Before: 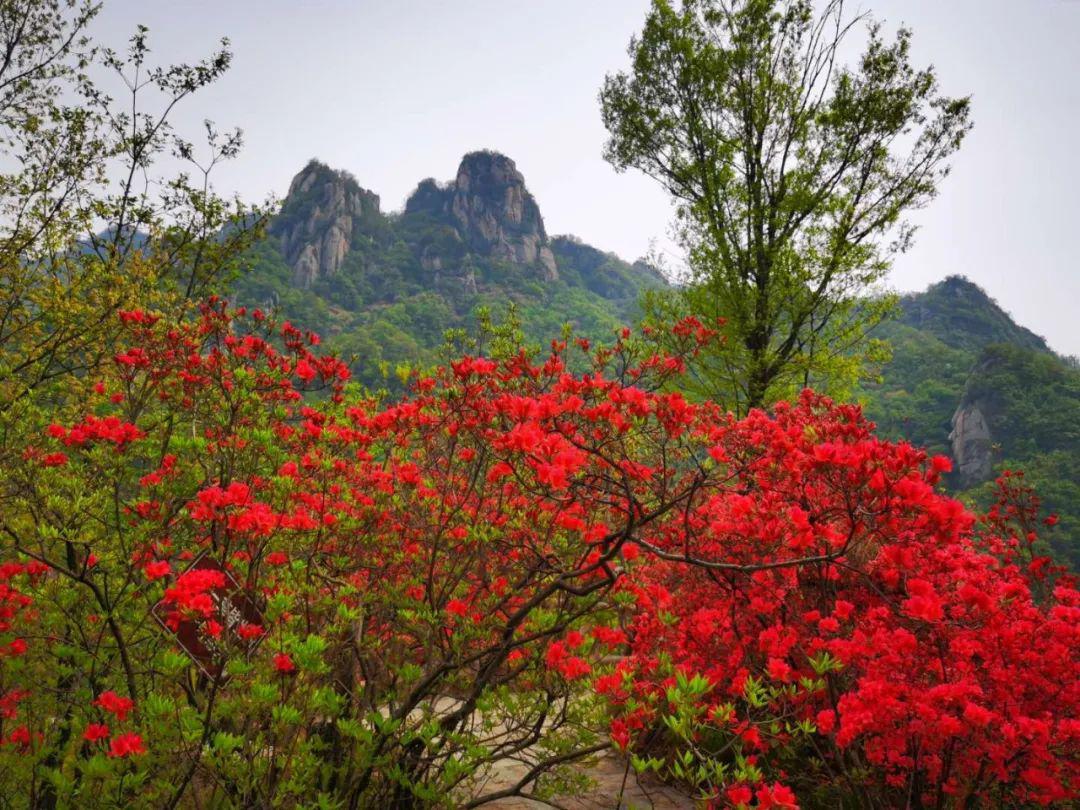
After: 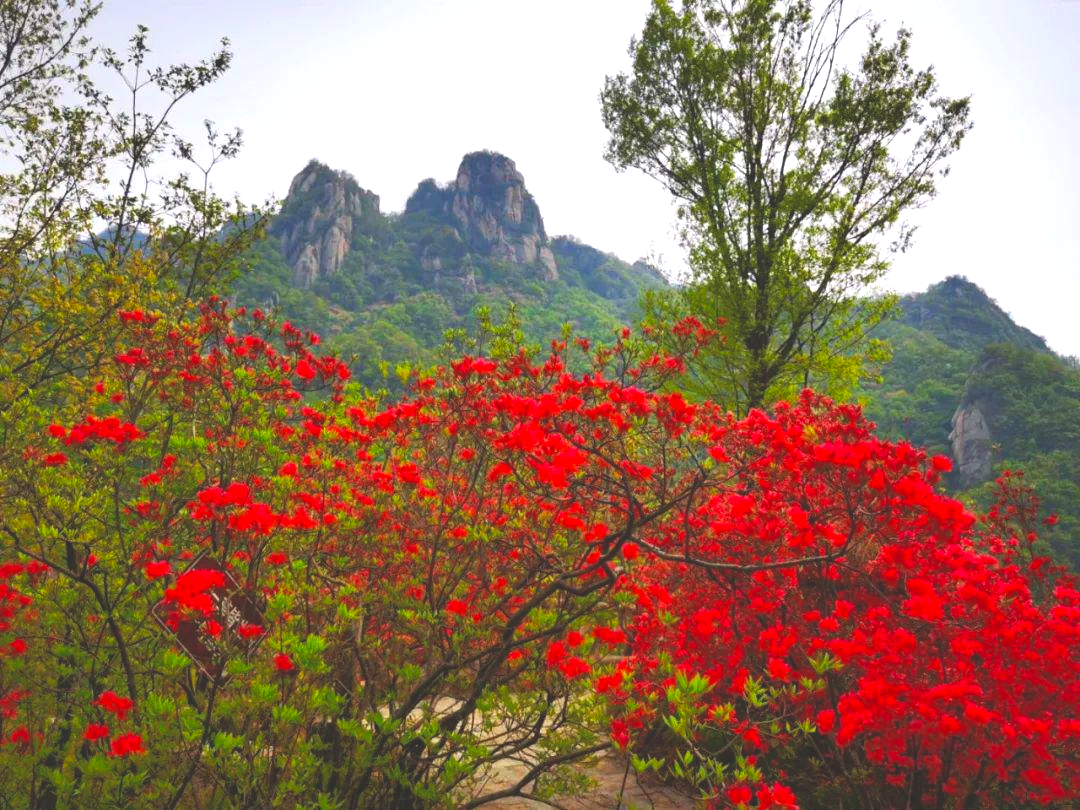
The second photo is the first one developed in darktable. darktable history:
color balance rgb: global offset › luminance 1.998%, linear chroma grading › global chroma 9.801%, perceptual saturation grading › global saturation 4.243%, perceptual brilliance grading › global brilliance 20.568%, global vibrance 16.665%, saturation formula JzAzBz (2021)
